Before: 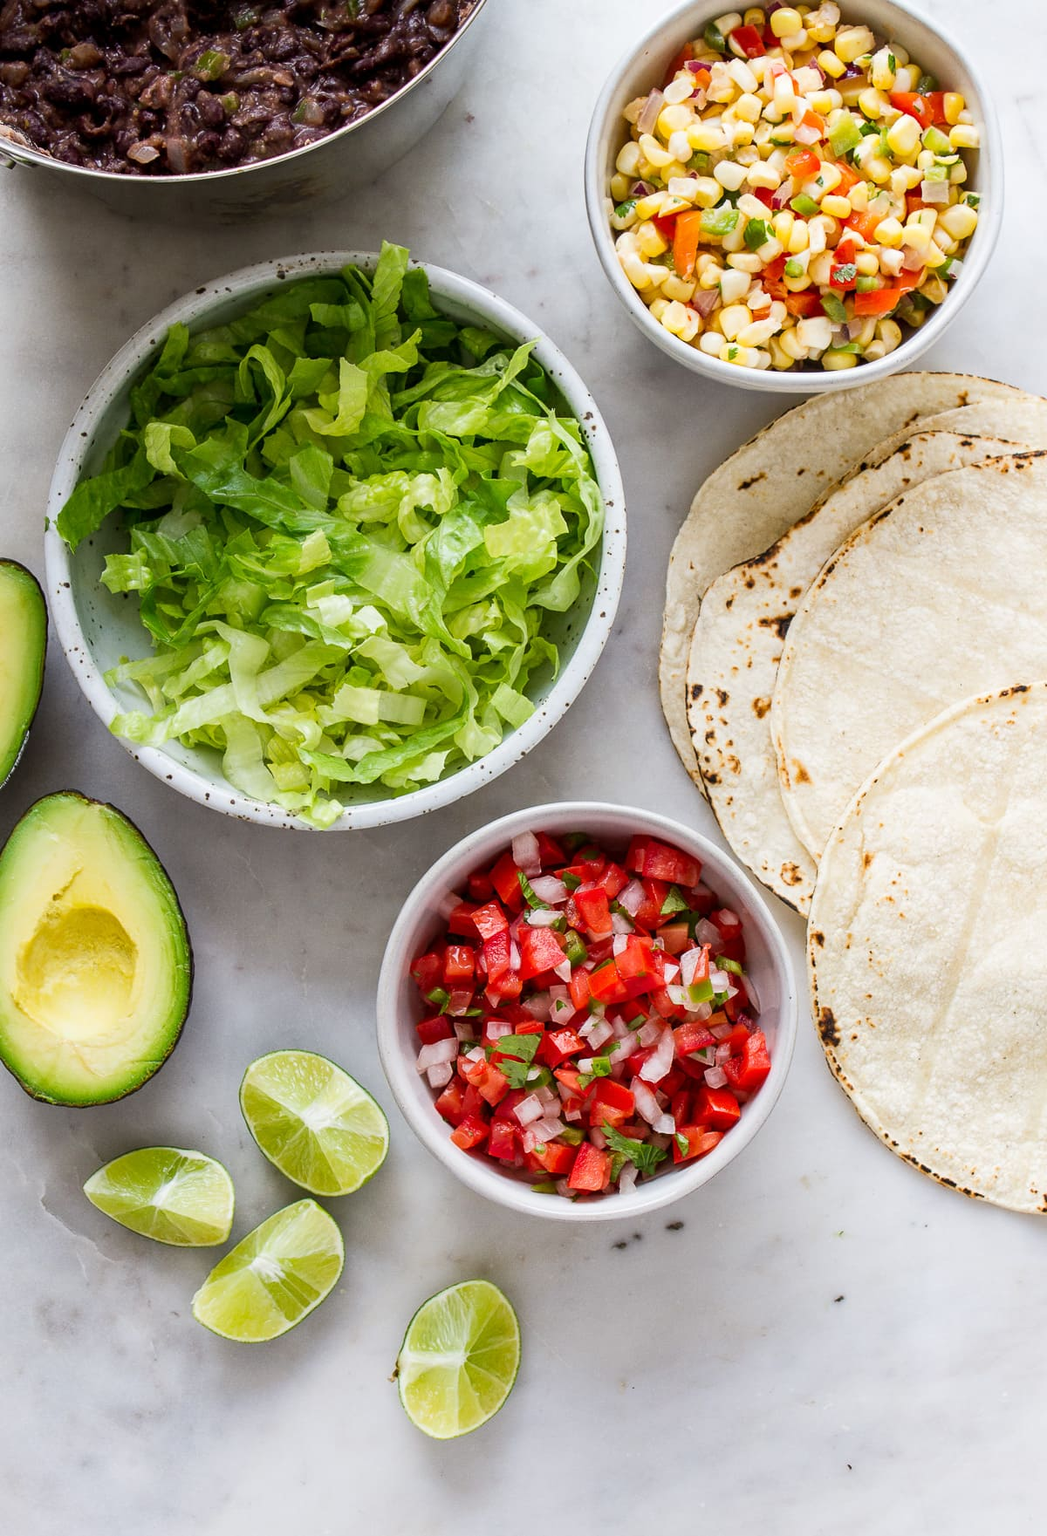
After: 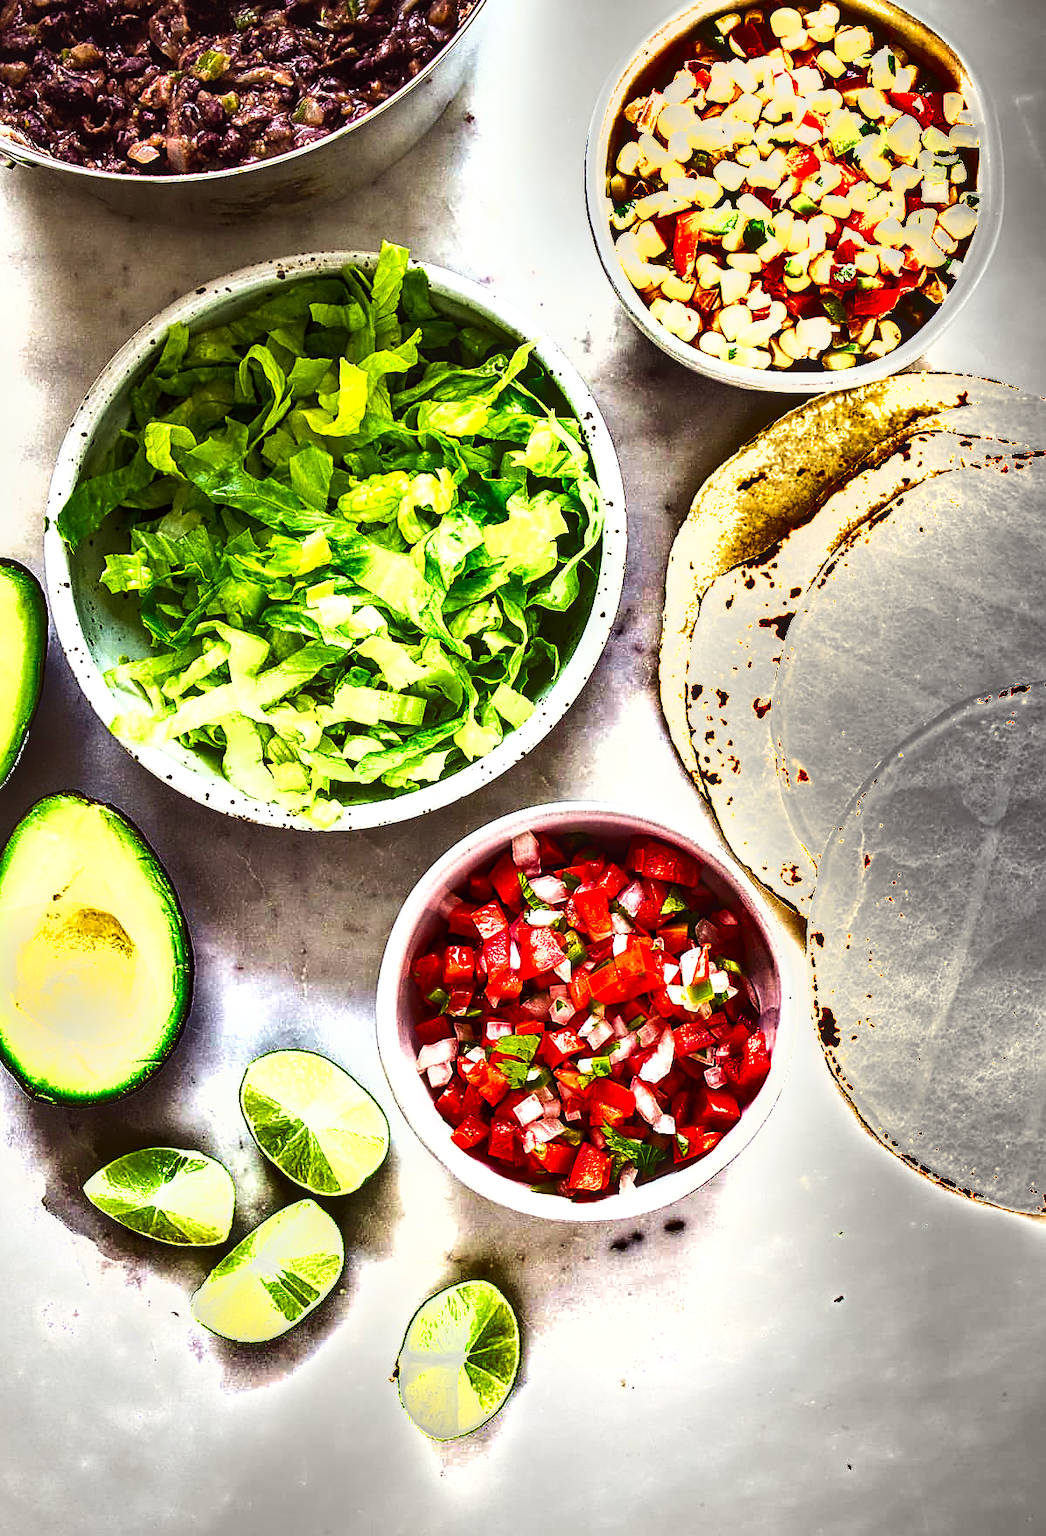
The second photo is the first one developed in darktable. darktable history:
color balance rgb: perceptual saturation grading › global saturation 25.448%, global vibrance 20%
local contrast: on, module defaults
velvia: on, module defaults
tone equalizer: -8 EV -1.1 EV, -7 EV -1.02 EV, -6 EV -0.86 EV, -5 EV -0.573 EV, -3 EV 0.581 EV, -2 EV 0.879 EV, -1 EV 0.995 EV, +0 EV 1.06 EV, edges refinement/feathering 500, mask exposure compensation -1.57 EV, preserve details no
sharpen: on, module defaults
exposure: black level correction 0, exposure 0.5 EV, compensate exposure bias true, compensate highlight preservation false
color correction: highlights a* -1.1, highlights b* 4.54, shadows a* 3.62
shadows and highlights: white point adjustment -3.82, highlights -63.74, soften with gaussian
